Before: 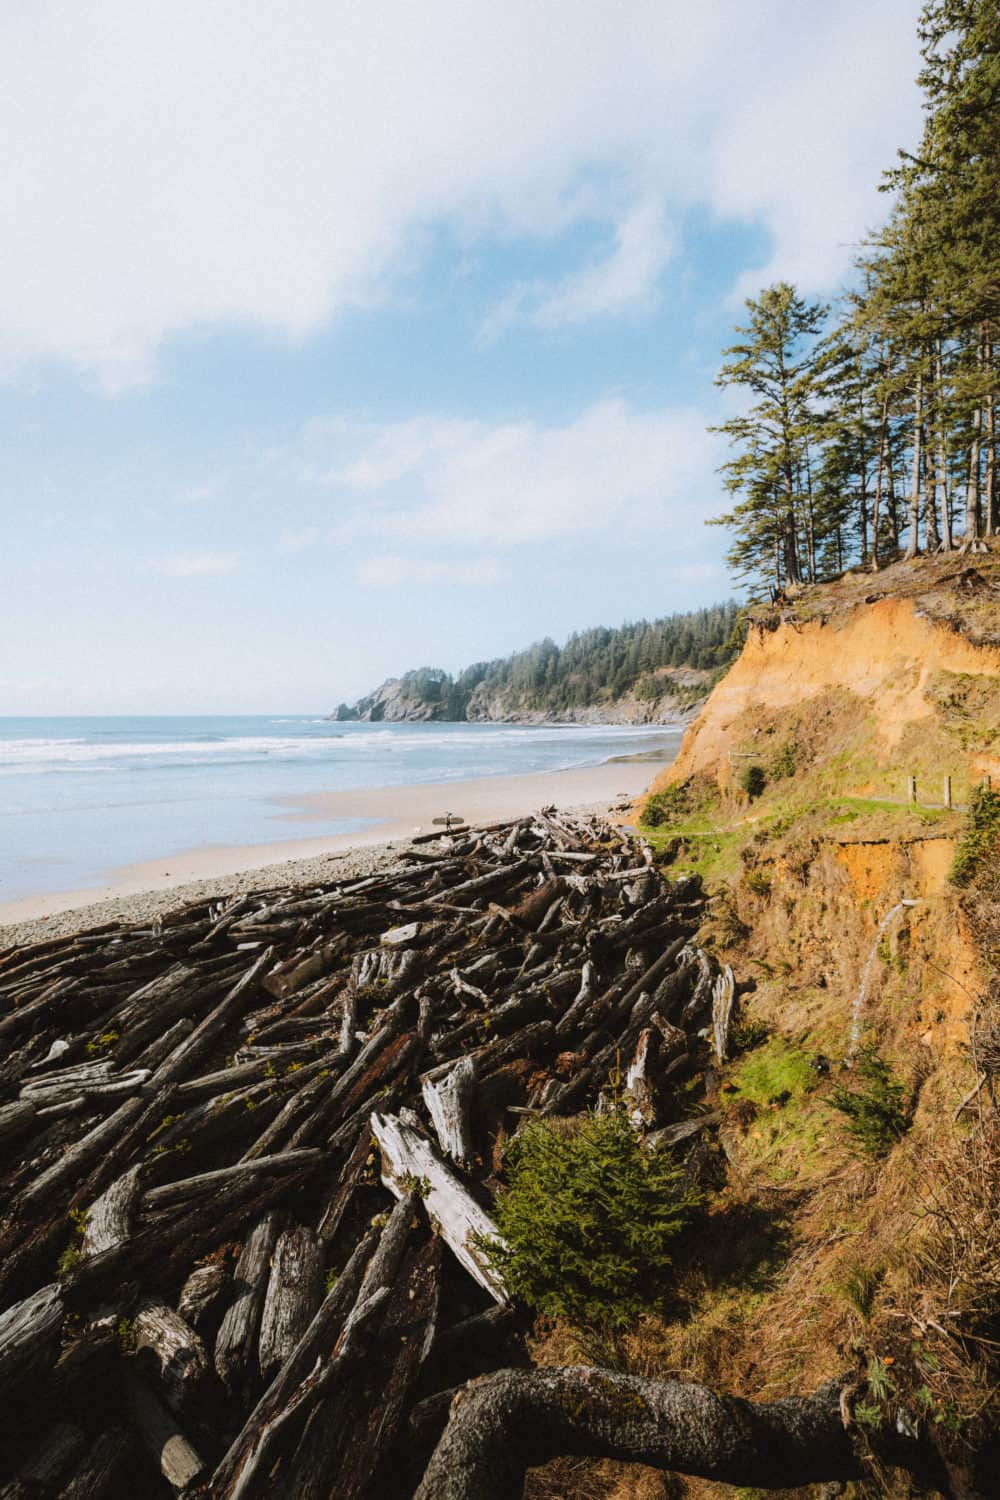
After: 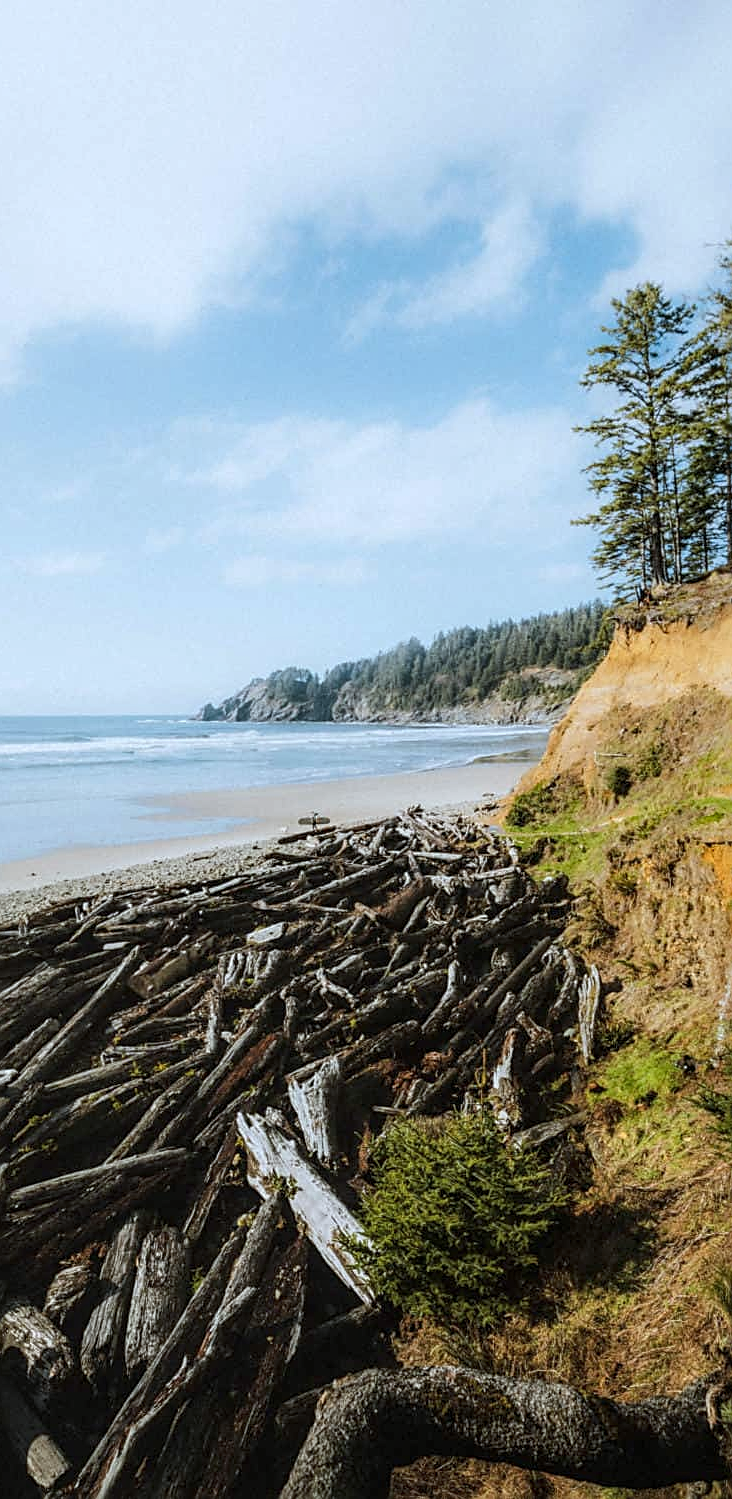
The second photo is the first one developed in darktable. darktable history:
local contrast: detail 130%
white balance: red 0.925, blue 1.046
sharpen: on, module defaults
crop: left 13.443%, right 13.31%
